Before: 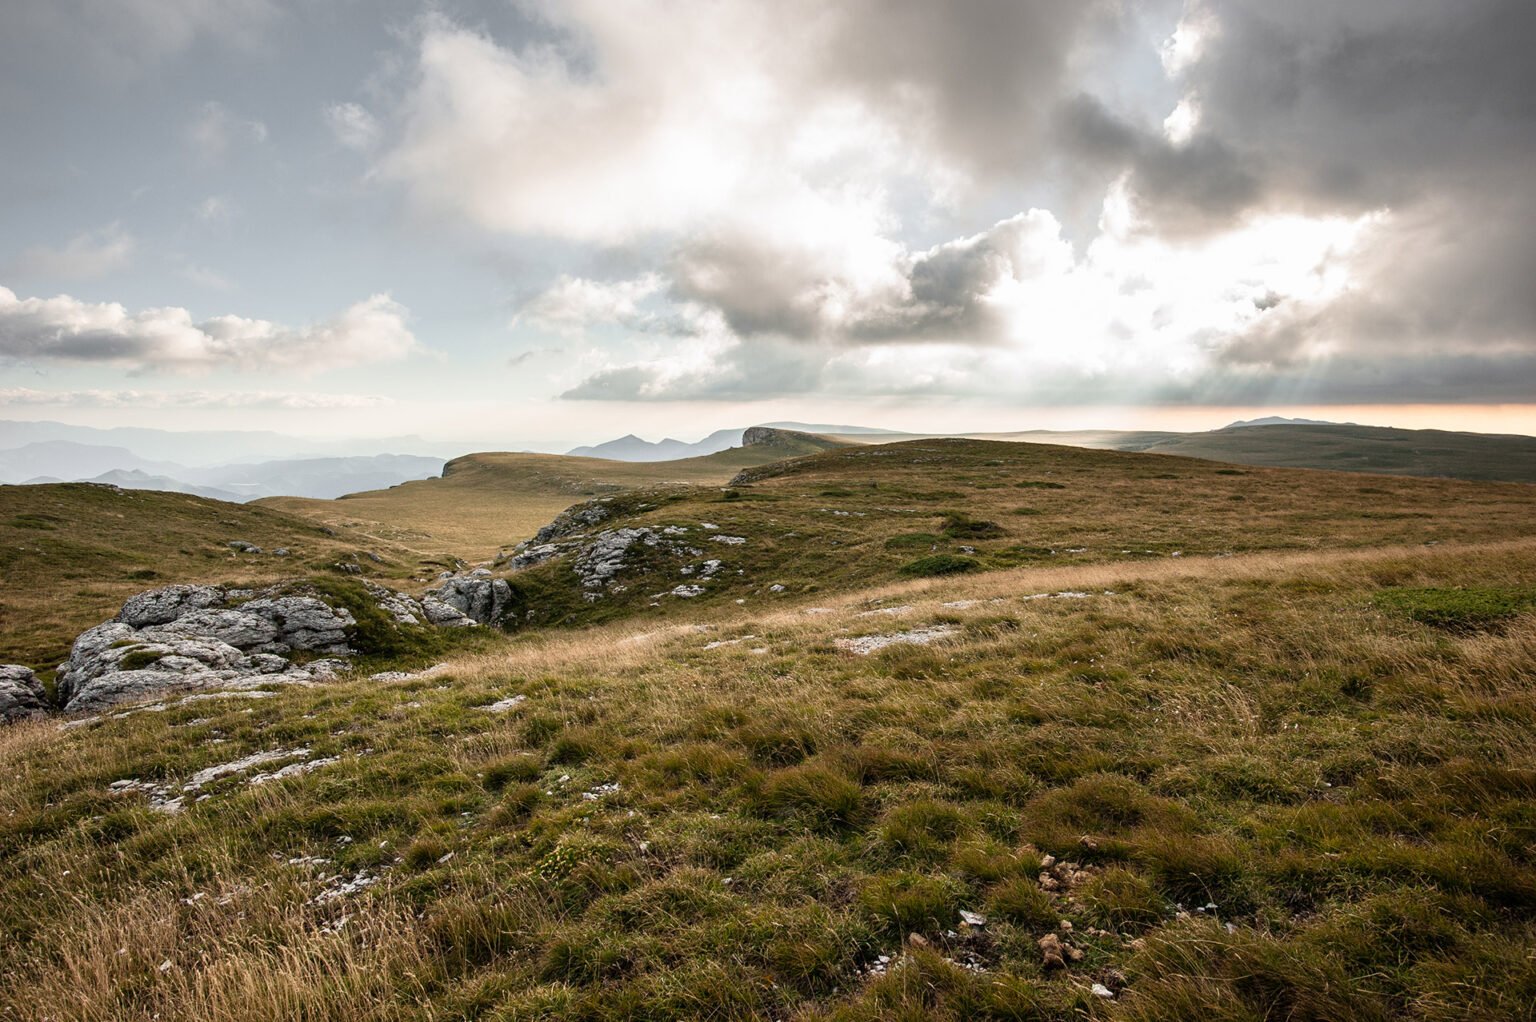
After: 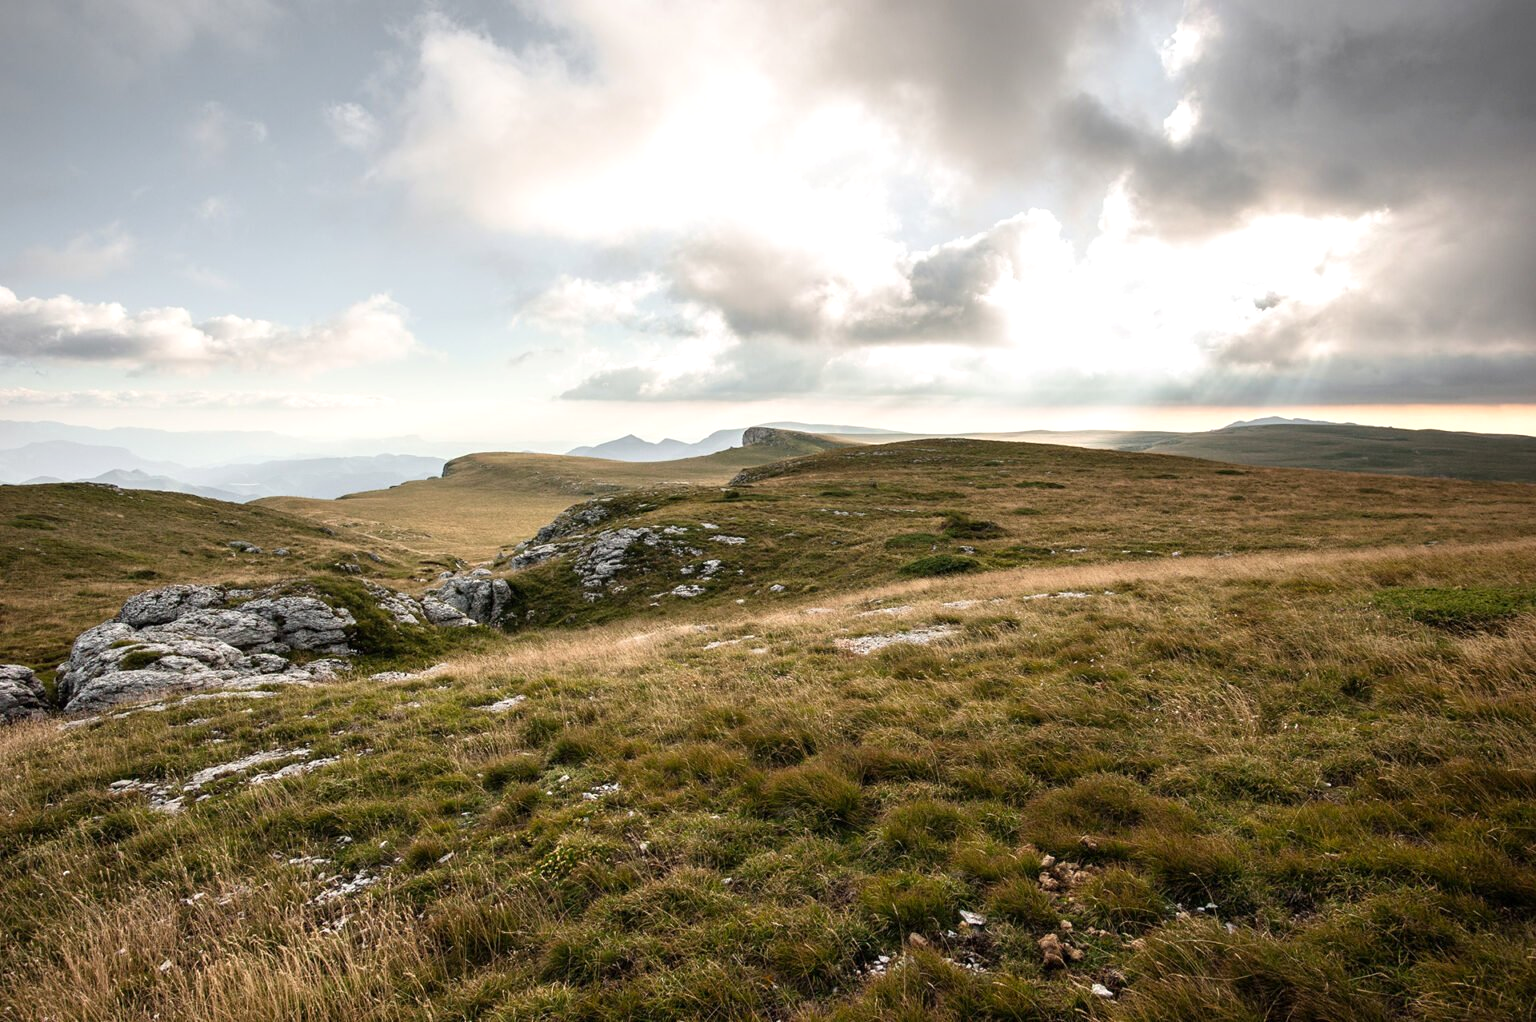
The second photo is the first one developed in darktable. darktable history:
exposure: exposure 0.202 EV, compensate highlight preservation false
shadows and highlights: radius 92.06, shadows -15.45, white point adjustment 0.287, highlights 32.26, compress 48.35%, soften with gaussian
